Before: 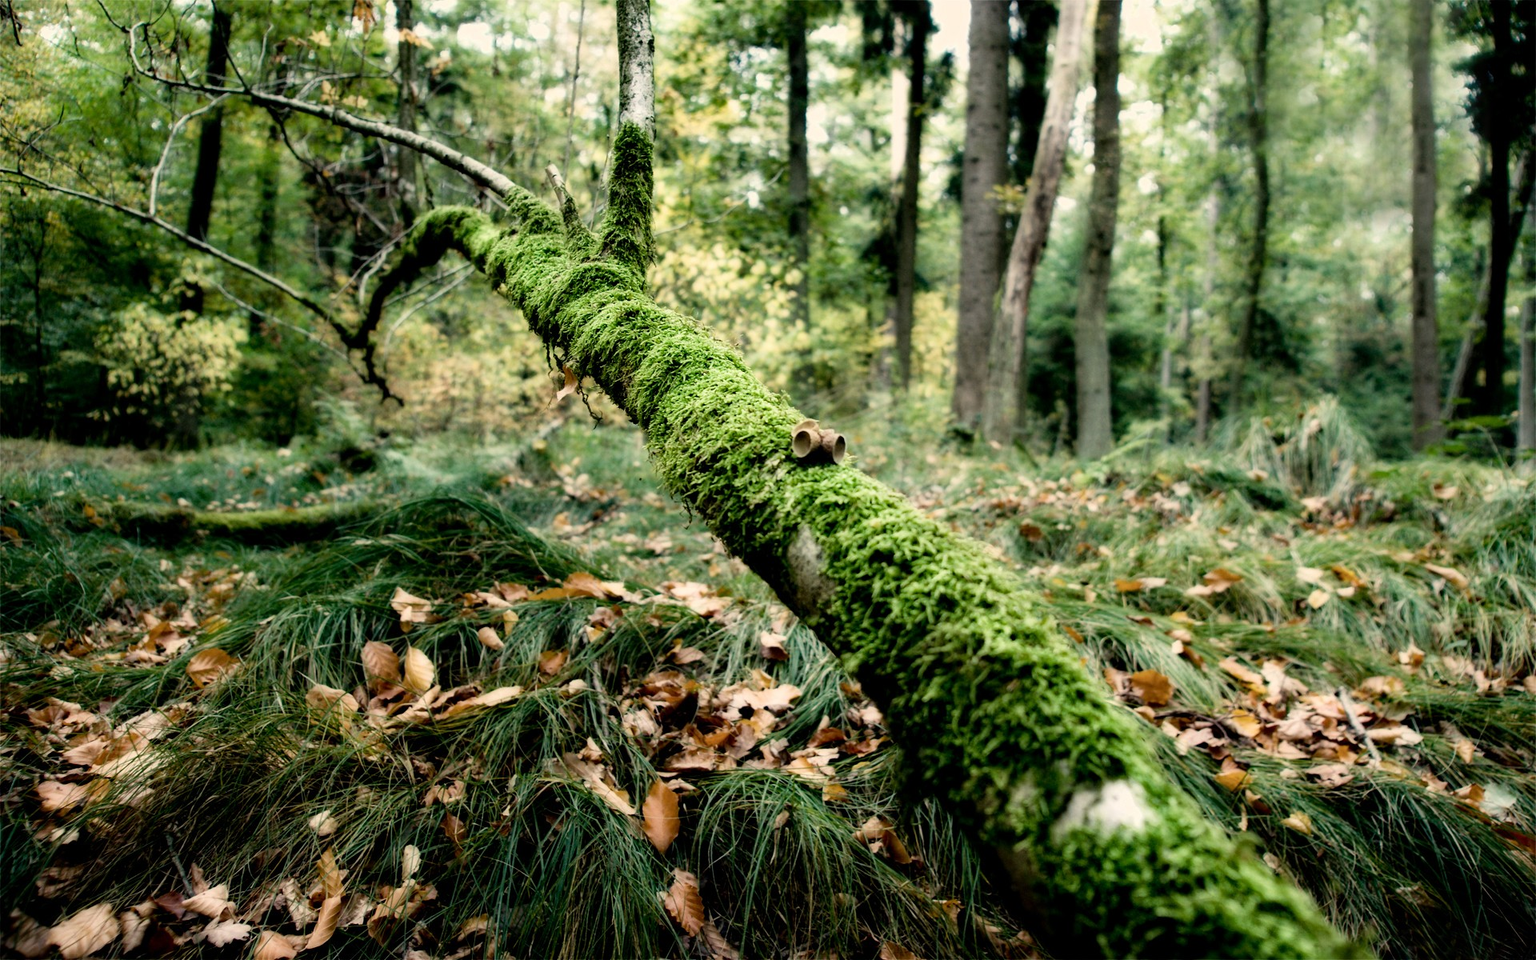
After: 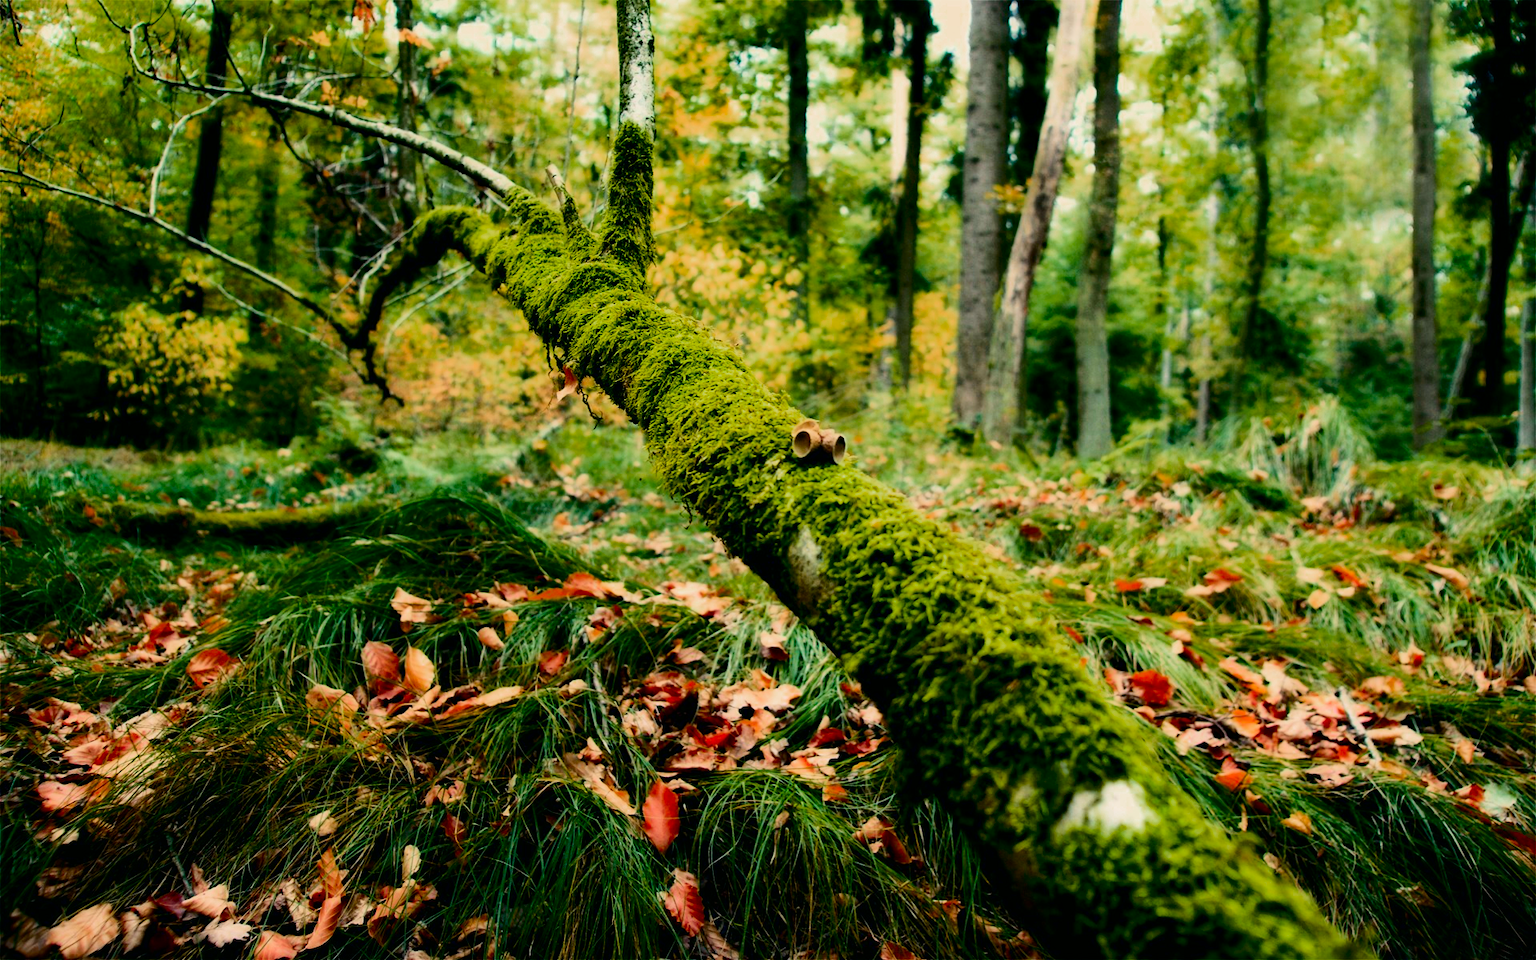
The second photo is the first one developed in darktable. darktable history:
color zones: curves: ch0 [(0.473, 0.374) (0.742, 0.784)]; ch1 [(0.354, 0.737) (0.742, 0.705)]; ch2 [(0.318, 0.421) (0.758, 0.532)]
tone curve: curves: ch0 [(0, 0) (0.114, 0.083) (0.303, 0.285) (0.447, 0.51) (0.602, 0.697) (0.772, 0.866) (0.999, 0.978)]; ch1 [(0, 0) (0.389, 0.352) (0.458, 0.433) (0.486, 0.474) (0.509, 0.505) (0.535, 0.528) (0.57, 0.579) (0.696, 0.706) (1, 1)]; ch2 [(0, 0) (0.369, 0.388) (0.449, 0.431) (0.501, 0.5) (0.528, 0.527) (0.589, 0.608) (0.697, 0.721) (1, 1)], color space Lab, independent channels, preserve colors none
